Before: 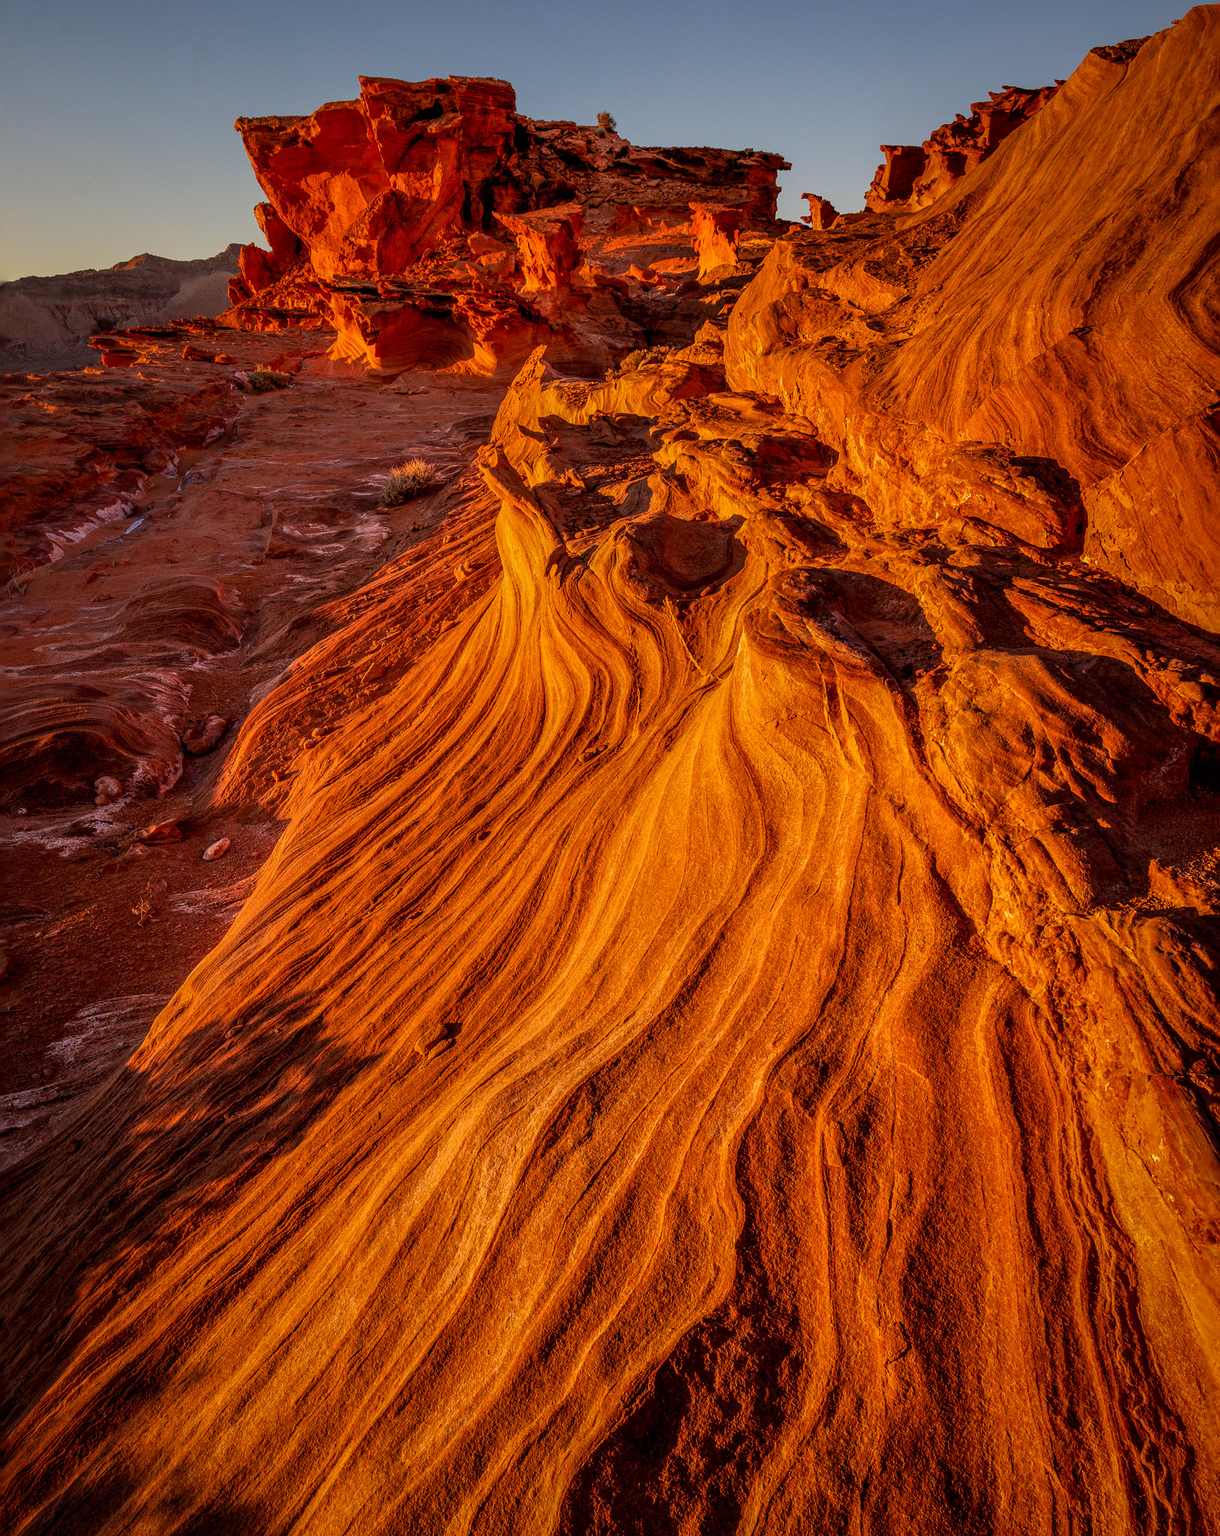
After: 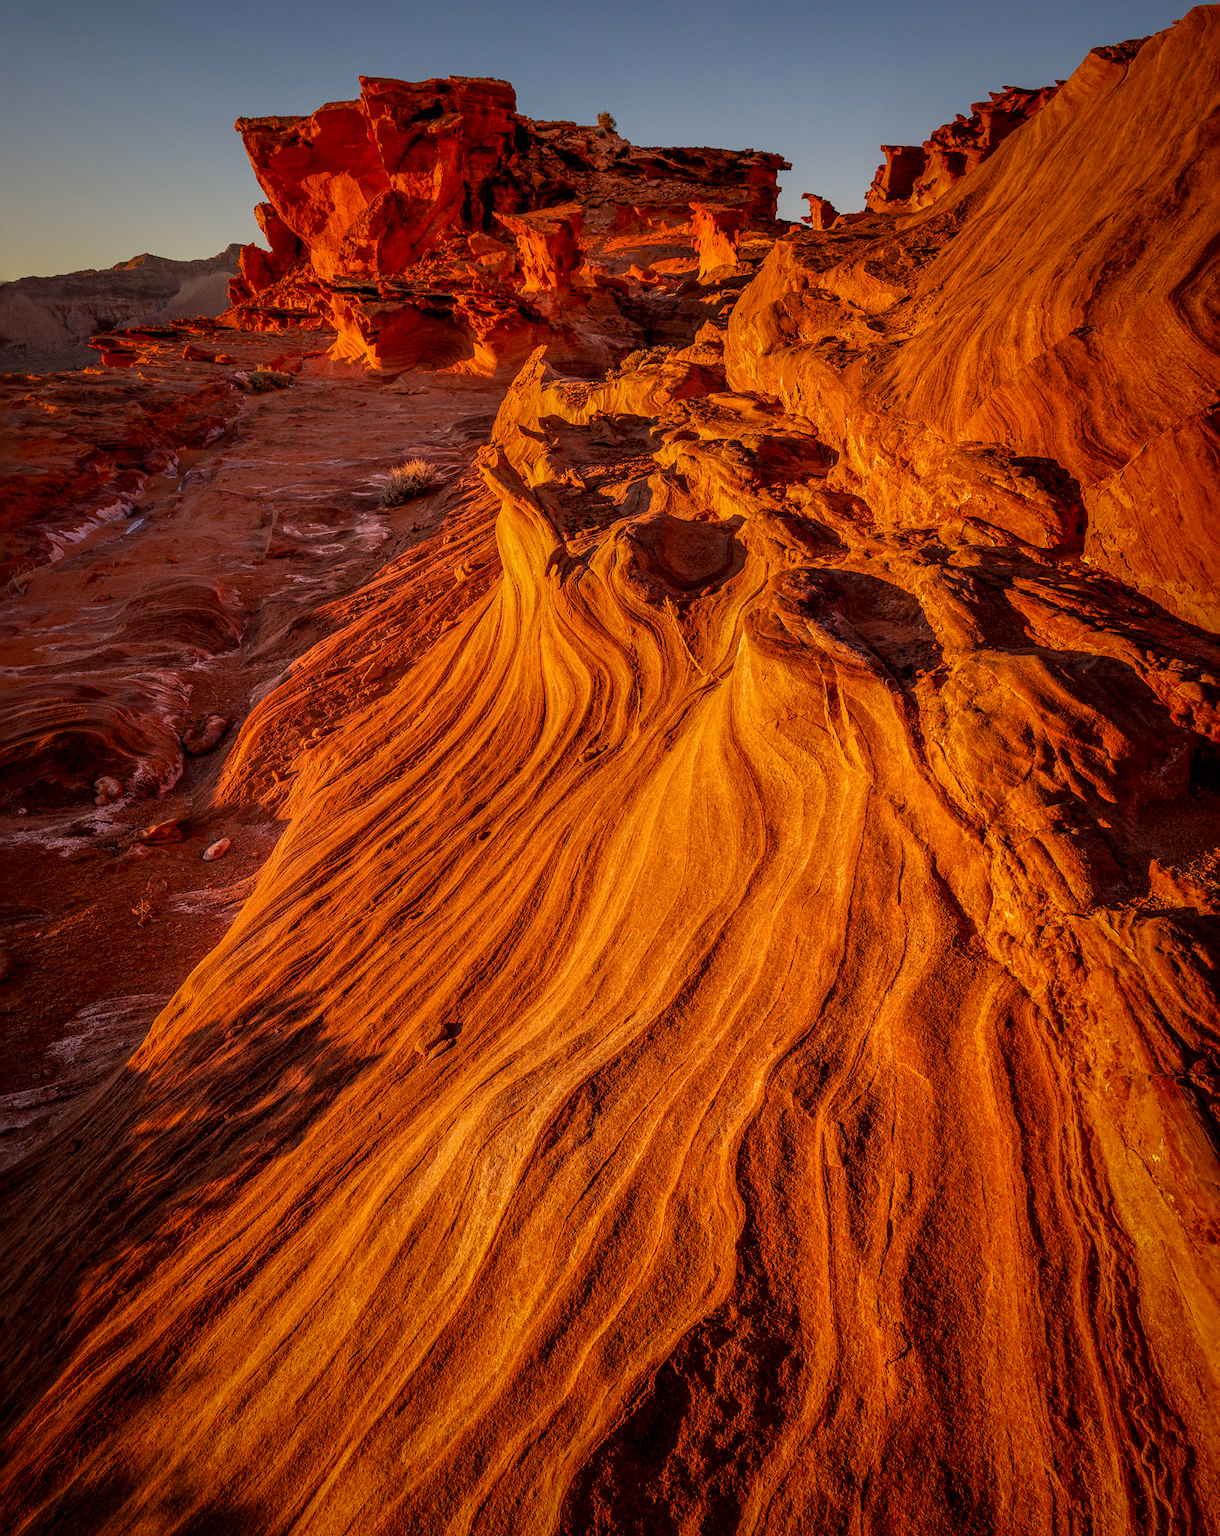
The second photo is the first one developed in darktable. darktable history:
vignetting: fall-off start 52.55%, brightness -0.235, saturation 0.147, automatic ratio true, width/height ratio 1.314, shape 0.219, unbound false
